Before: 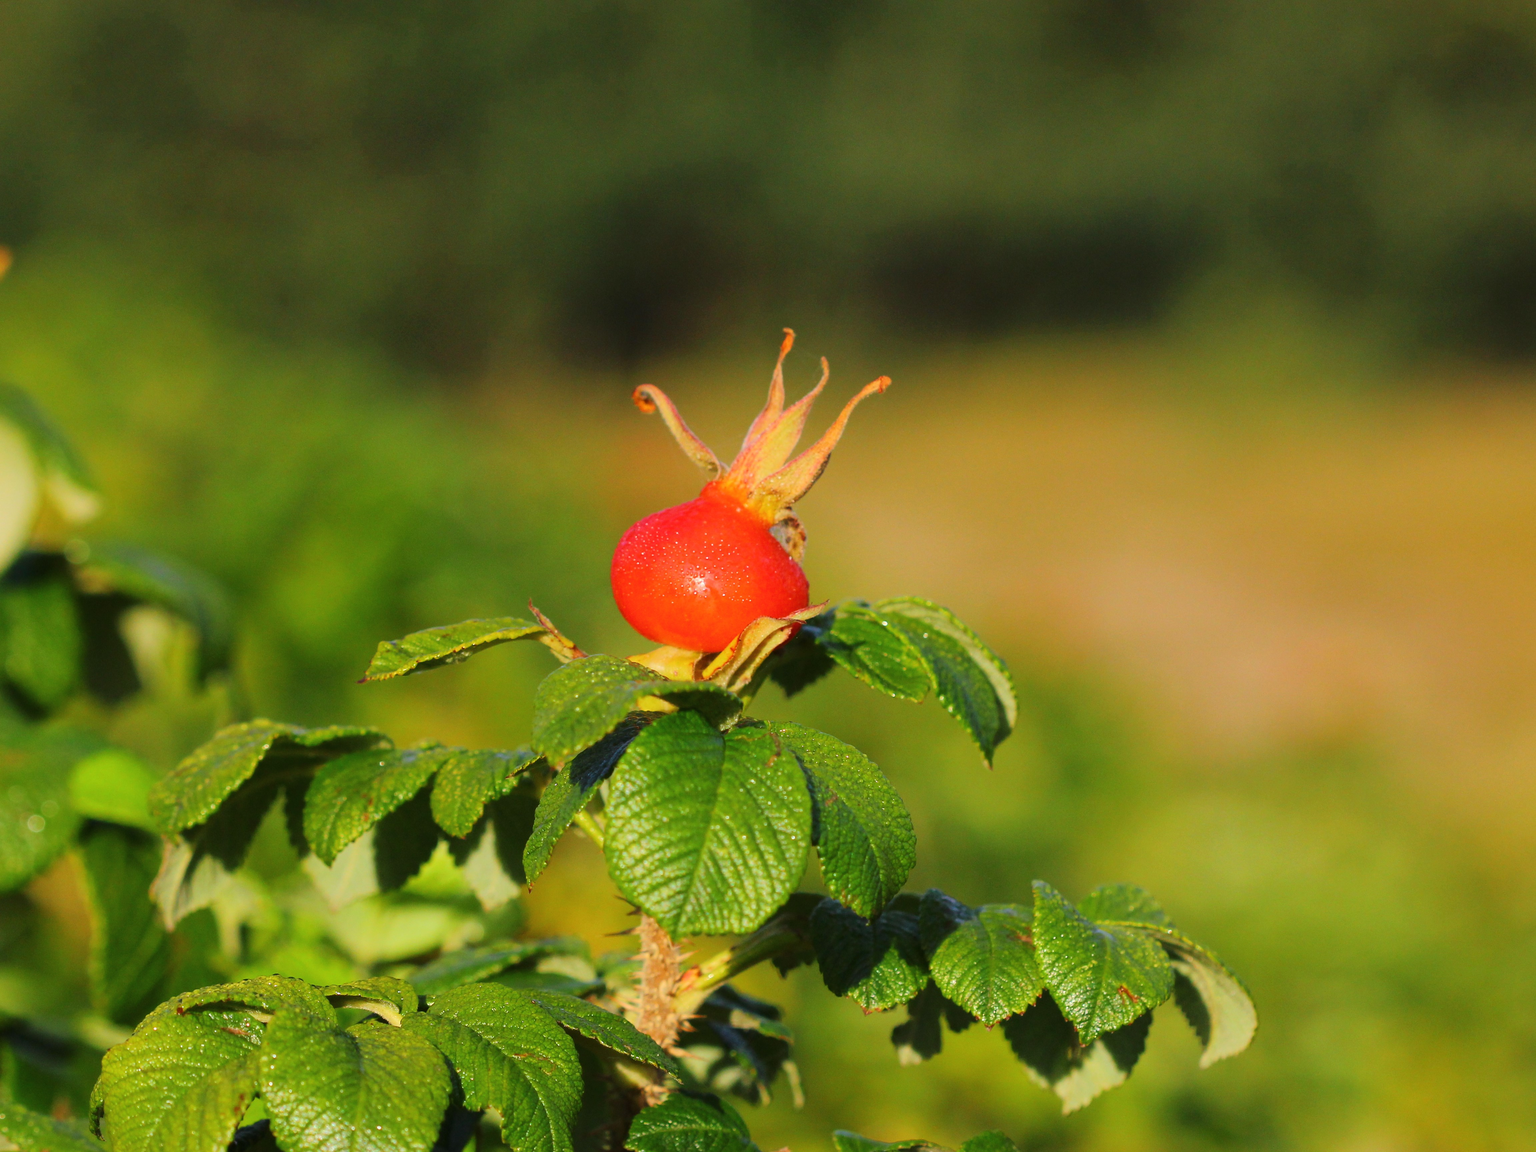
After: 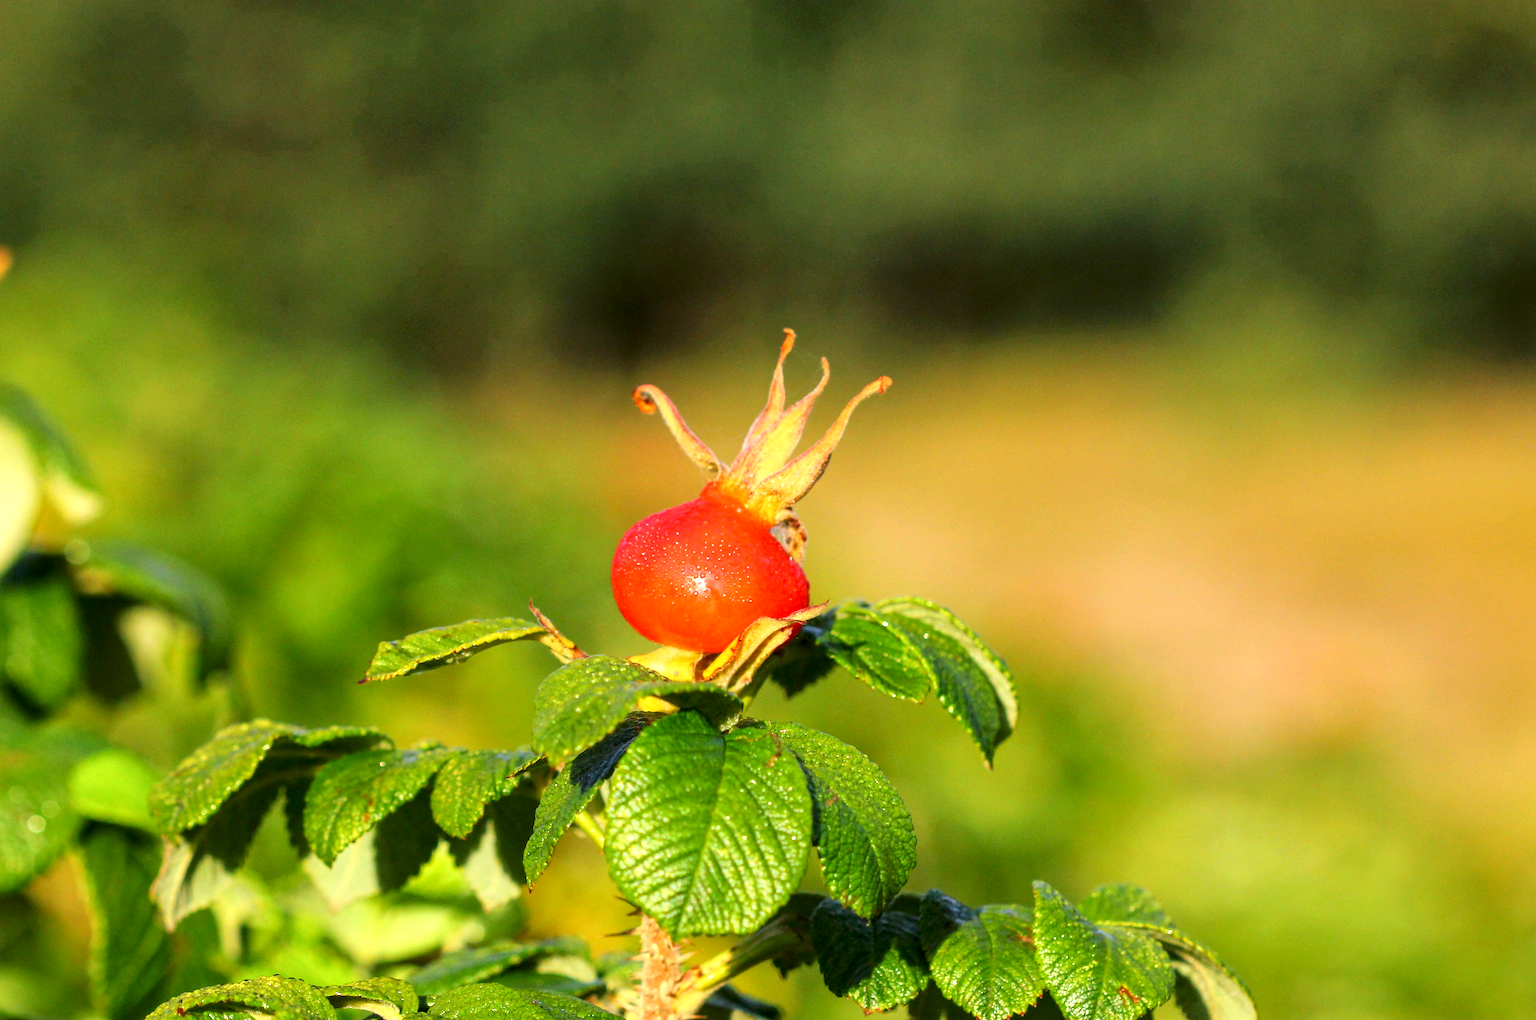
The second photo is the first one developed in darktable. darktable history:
exposure: black level correction 0.005, exposure 0.003 EV, compensate exposure bias true, compensate highlight preservation false
crop and rotate: top 0%, bottom 11.403%
local contrast: on, module defaults
